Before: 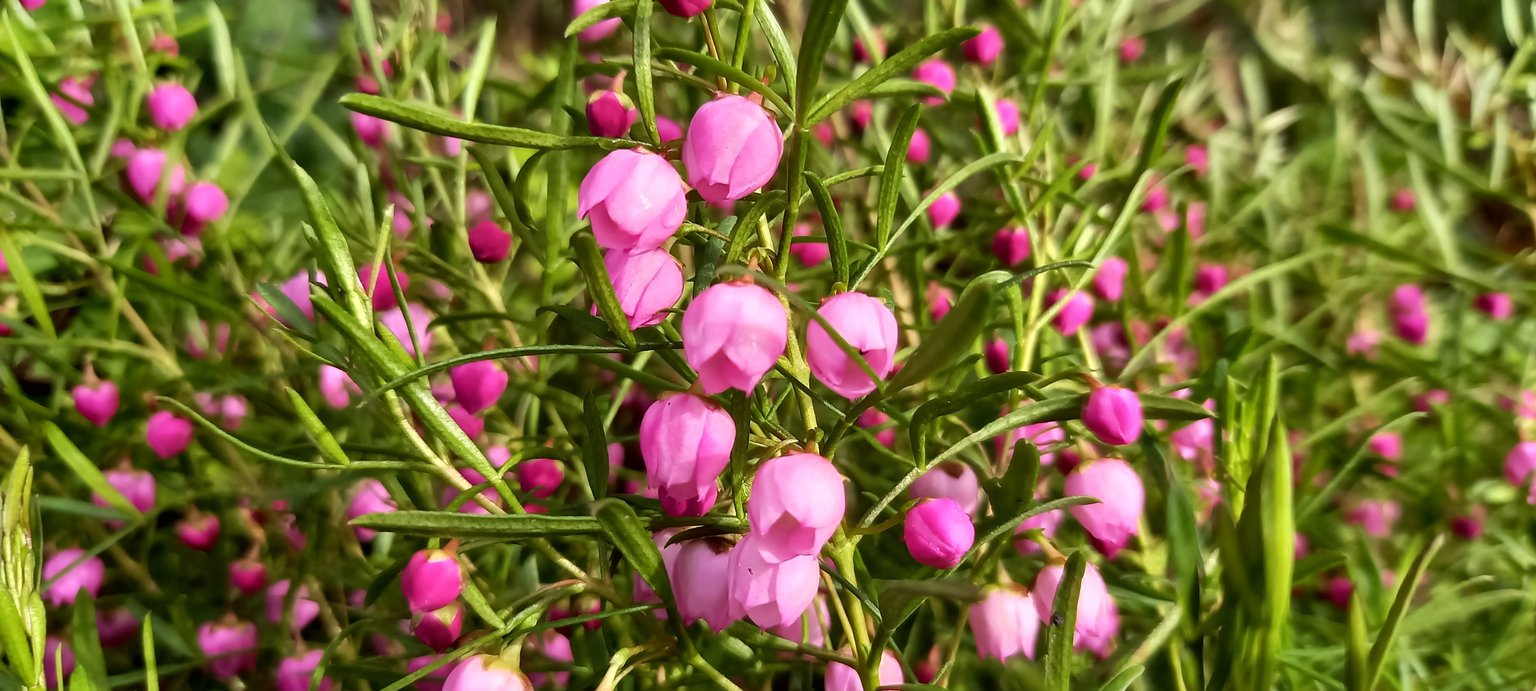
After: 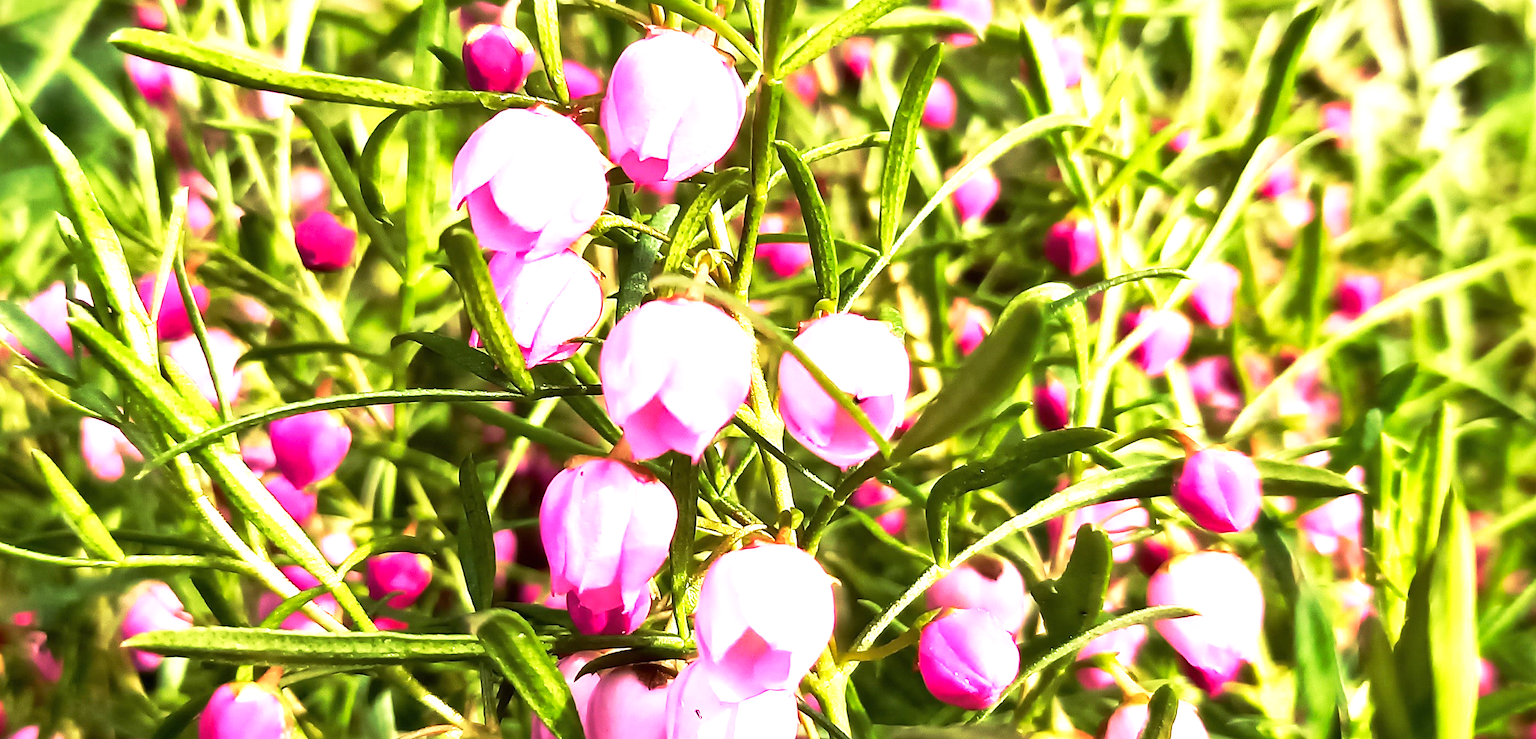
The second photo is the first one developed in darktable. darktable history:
crop and rotate: left 17.133%, top 10.633%, right 13.018%, bottom 14.682%
sharpen: amount 0.217
shadows and highlights: shadows 2.72, highlights -16.13, soften with gaussian
velvia: strength 14.82%
exposure: black level correction 0, exposure 1.199 EV, compensate highlight preservation false
base curve: curves: ch0 [(0, 0) (0.257, 0.25) (0.482, 0.586) (0.757, 0.871) (1, 1)], preserve colors none
tone equalizer: -8 EV -0.422 EV, -7 EV -0.422 EV, -6 EV -0.311 EV, -5 EV -0.189 EV, -3 EV 0.216 EV, -2 EV 0.335 EV, -1 EV 0.386 EV, +0 EV 0.393 EV, edges refinement/feathering 500, mask exposure compensation -1.57 EV, preserve details no
